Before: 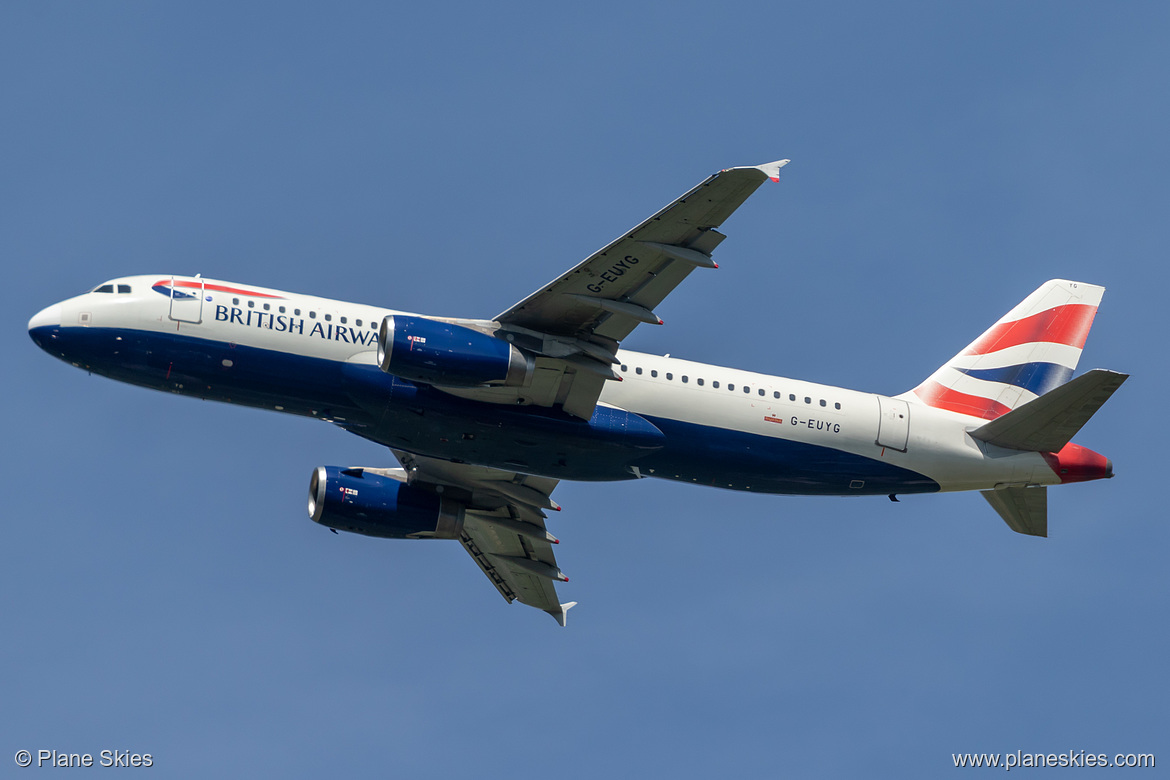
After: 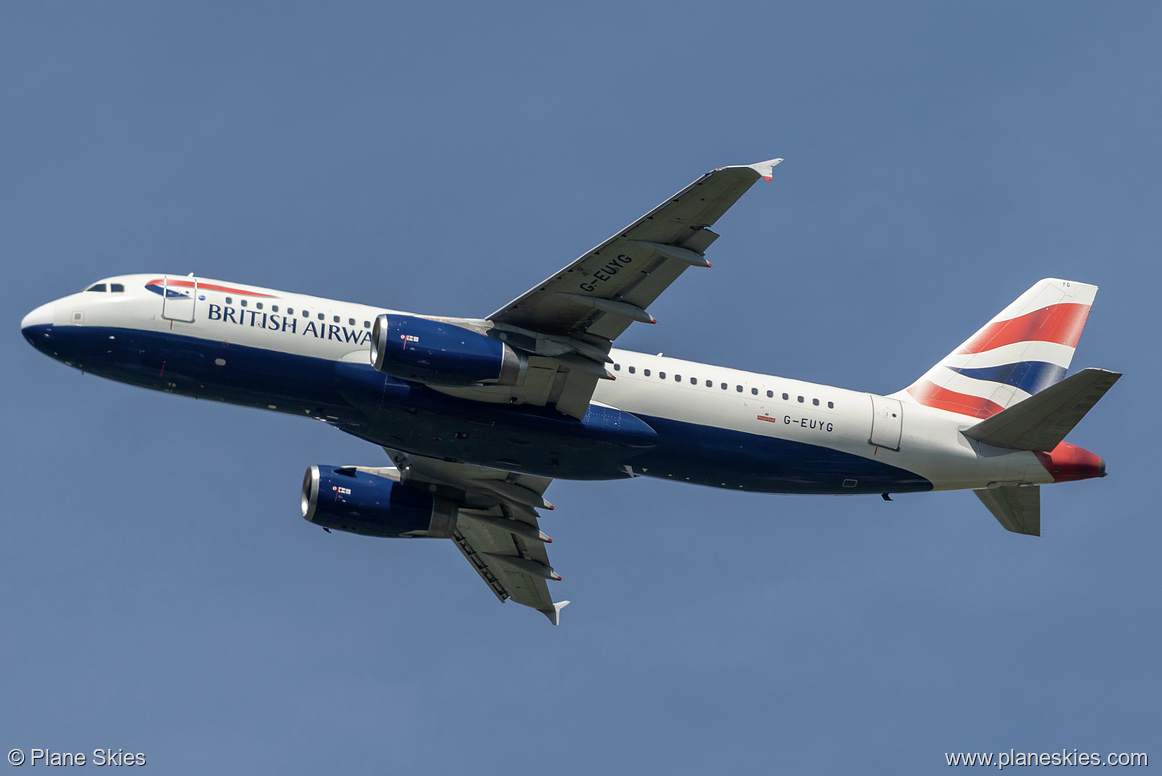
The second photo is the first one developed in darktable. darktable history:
crop and rotate: left 0.614%, top 0.179%, bottom 0.309%
color contrast: green-magenta contrast 0.84, blue-yellow contrast 0.86
